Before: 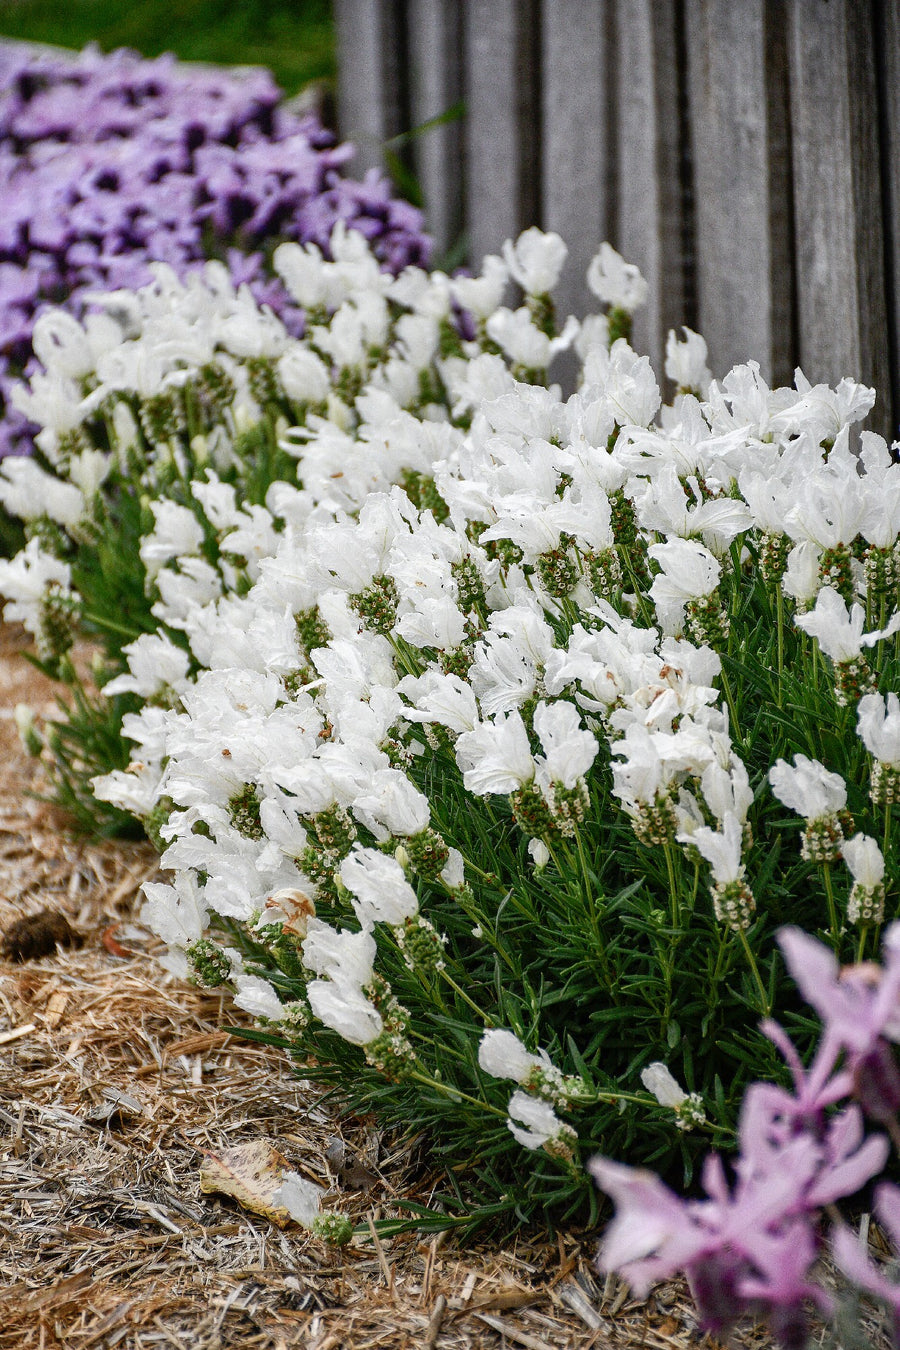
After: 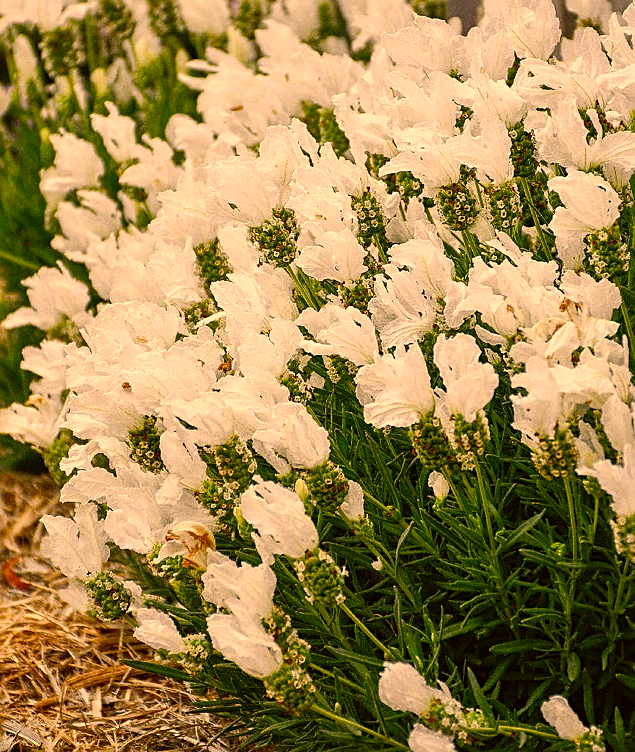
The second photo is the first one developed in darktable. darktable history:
contrast brightness saturation: saturation 0.184
color correction: highlights a* 18.11, highlights b* 35.7, shadows a* 1.64, shadows b* 6.08, saturation 1.03
crop: left 11.169%, top 27.229%, right 18.236%, bottom 17.04%
sharpen: radius 1.978
